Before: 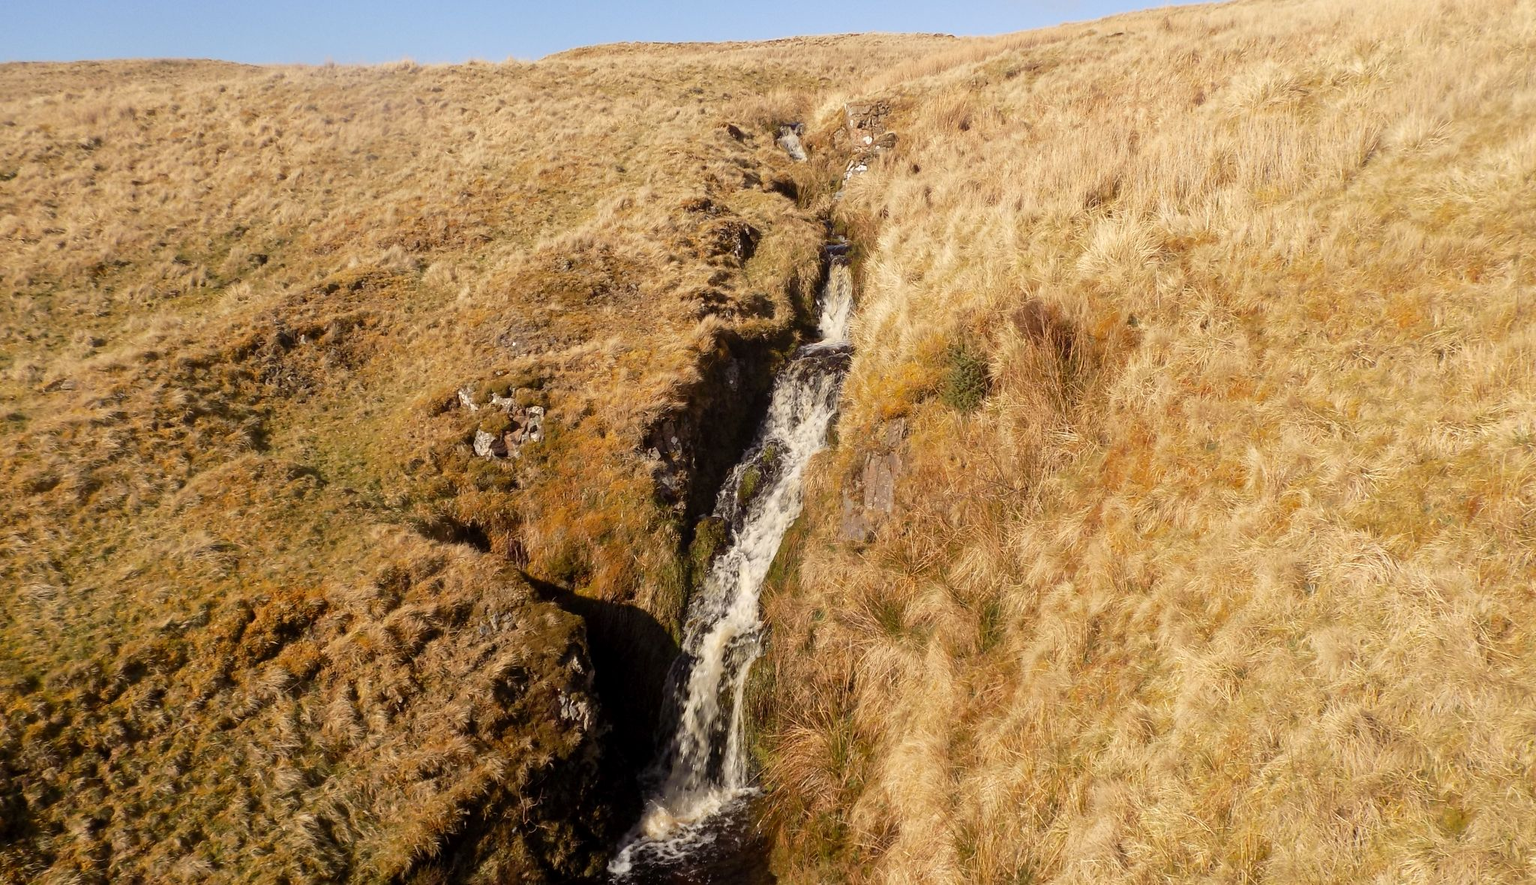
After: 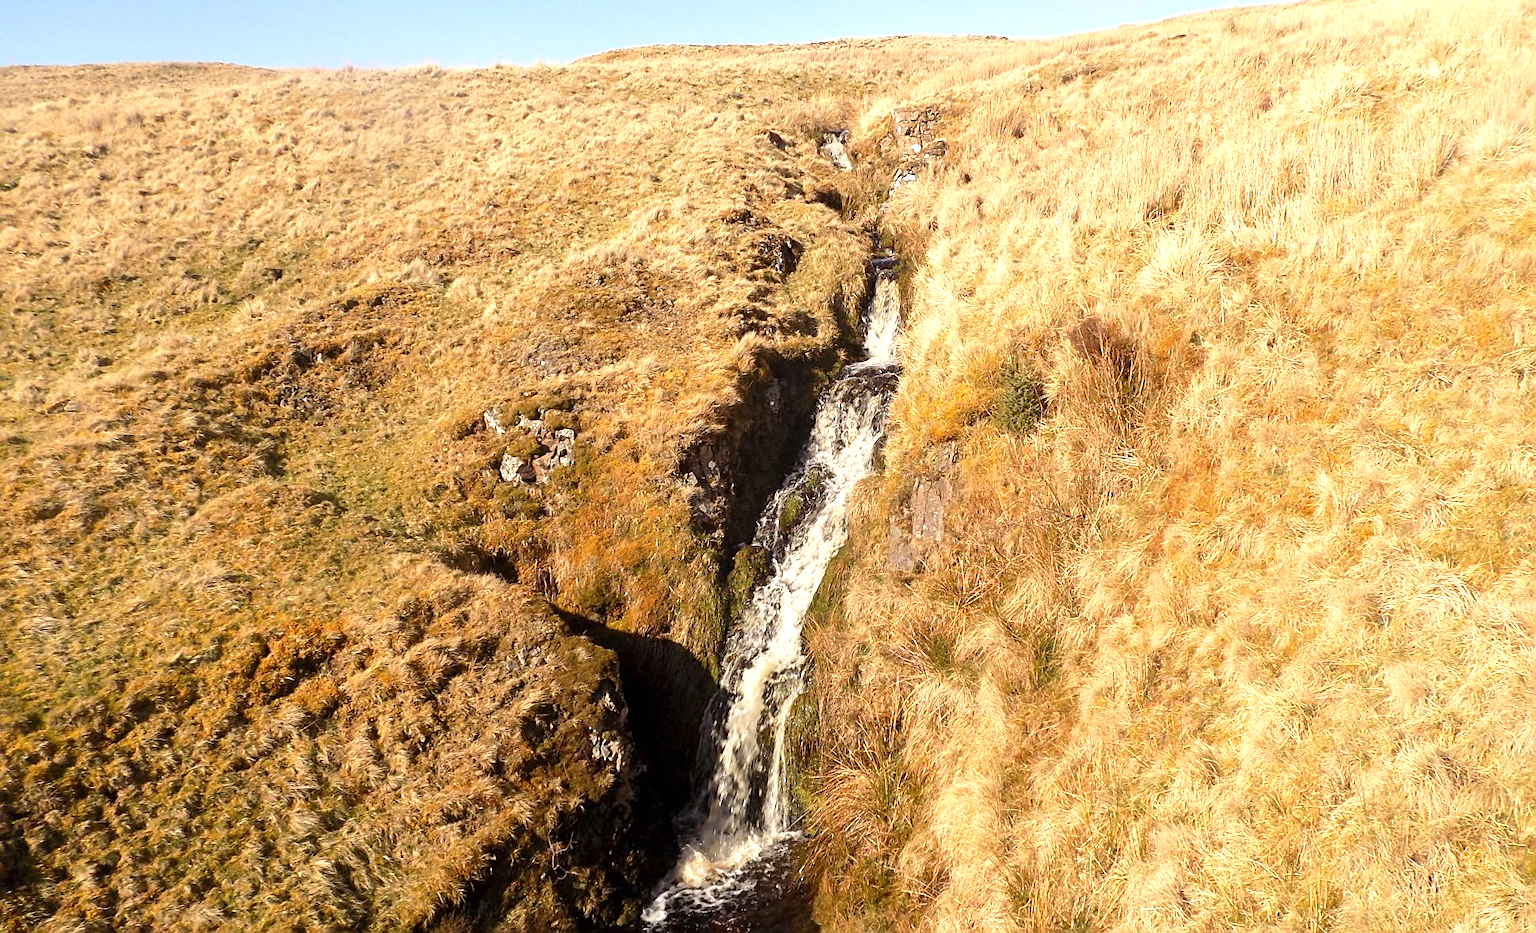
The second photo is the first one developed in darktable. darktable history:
sharpen: on, module defaults
exposure: black level correction 0, exposure 0.7 EV, compensate highlight preservation false
crop and rotate: left 0%, right 5.266%
